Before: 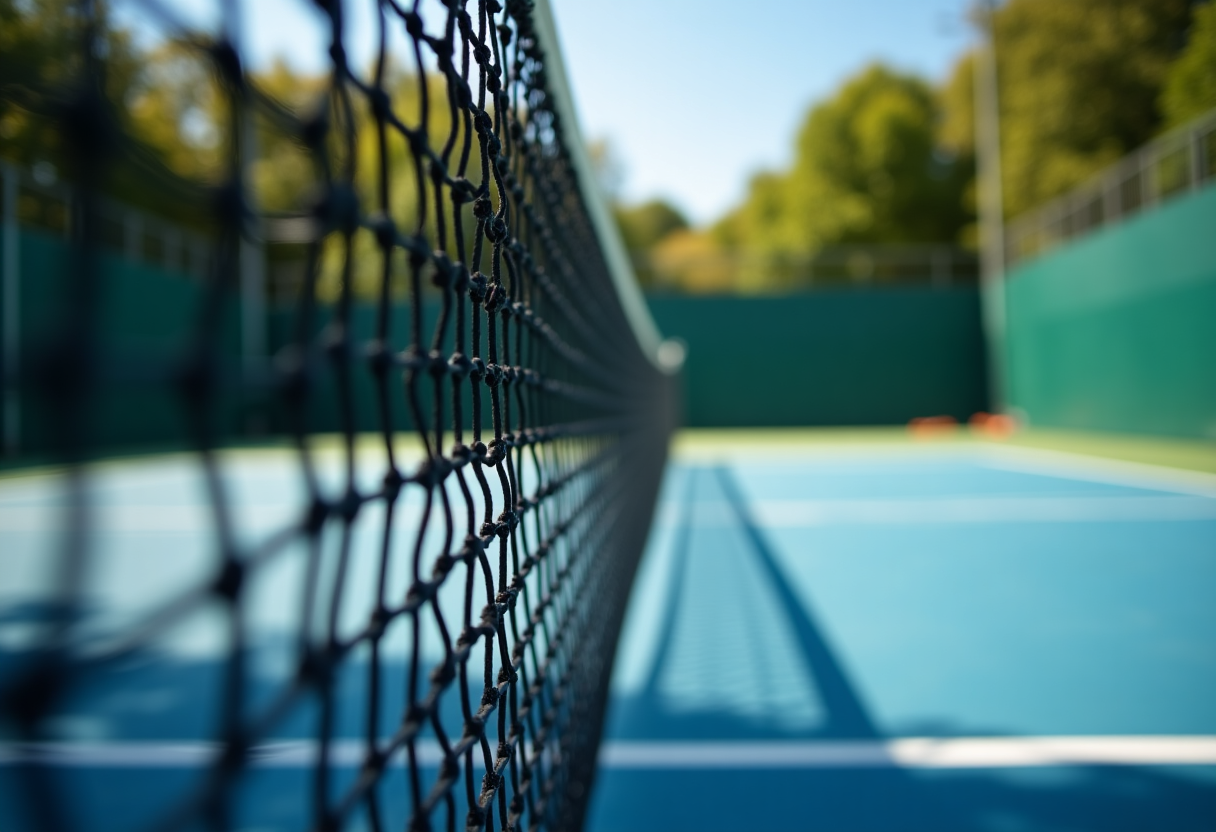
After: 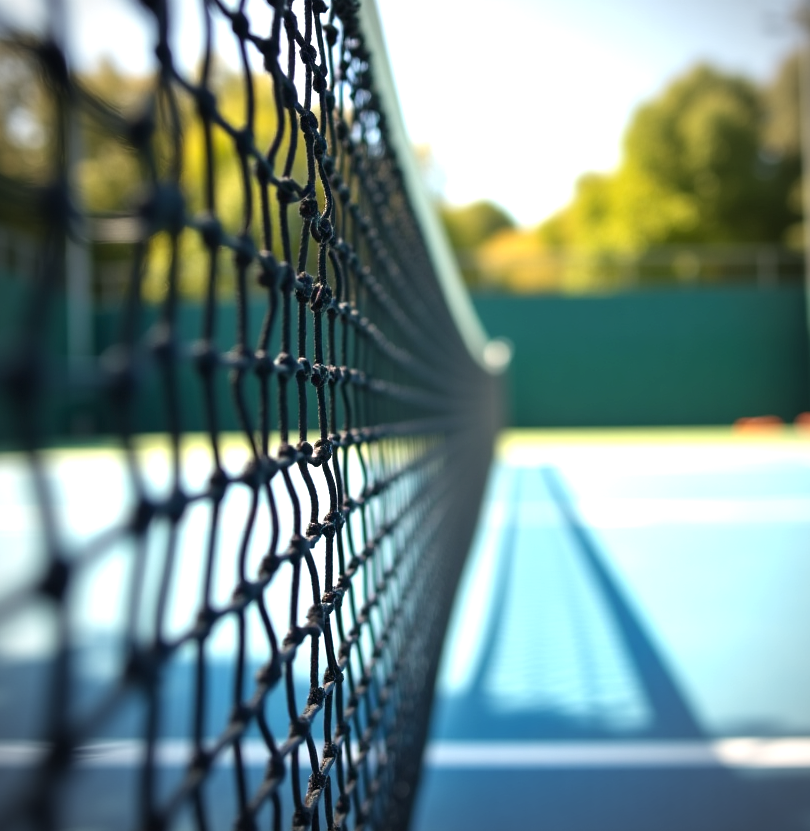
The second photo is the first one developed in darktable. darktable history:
vignetting: on, module defaults
exposure: black level correction 0, exposure 1.028 EV, compensate highlight preservation false
color correction: highlights a* 3.76, highlights b* 5.1
crop and rotate: left 14.351%, right 18.994%
